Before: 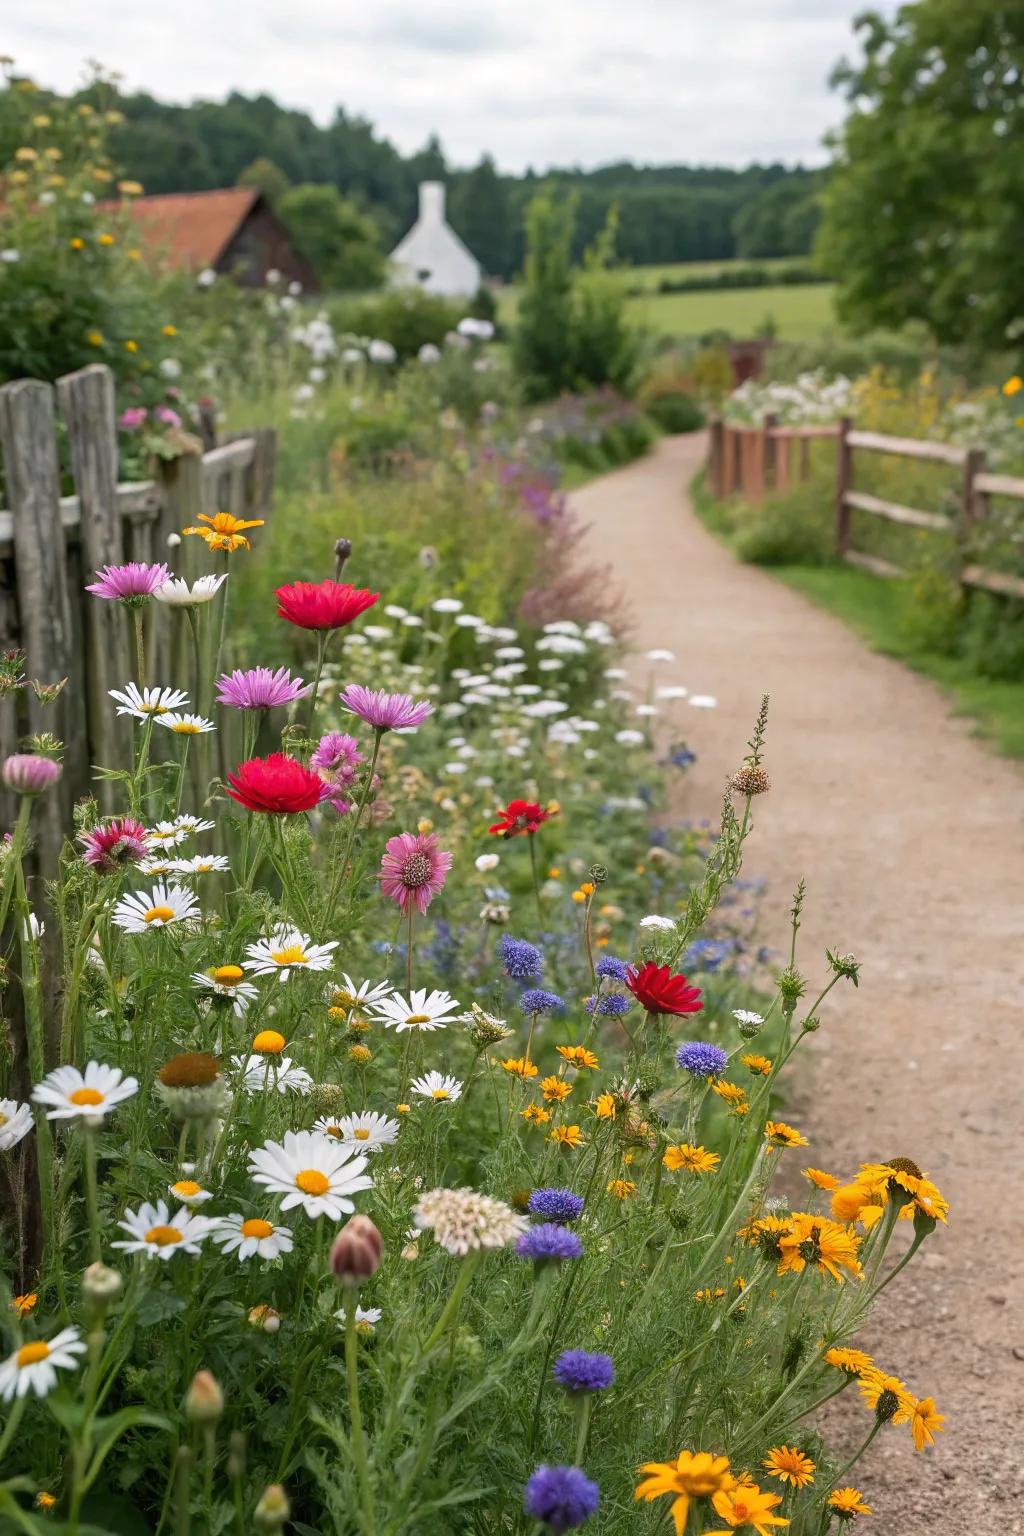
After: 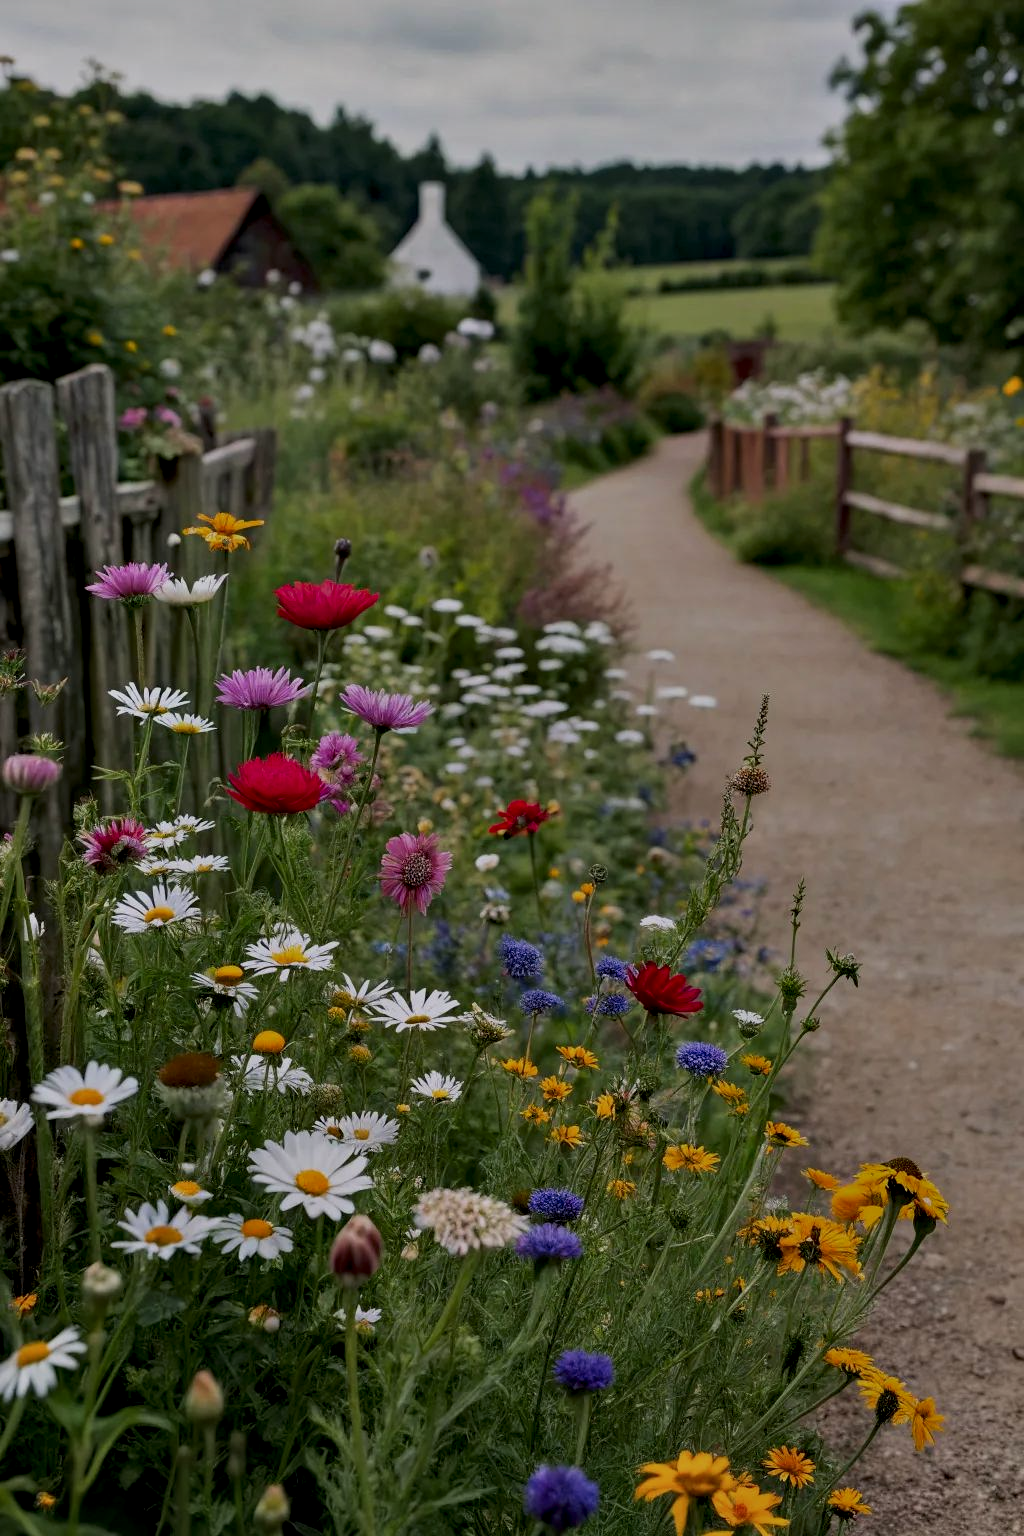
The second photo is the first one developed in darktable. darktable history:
contrast equalizer: octaves 7, y [[0.6 ×6], [0.55 ×6], [0 ×6], [0 ×6], [0 ×6]]
exposure: exposure -1.438 EV, compensate exposure bias true, compensate highlight preservation false
